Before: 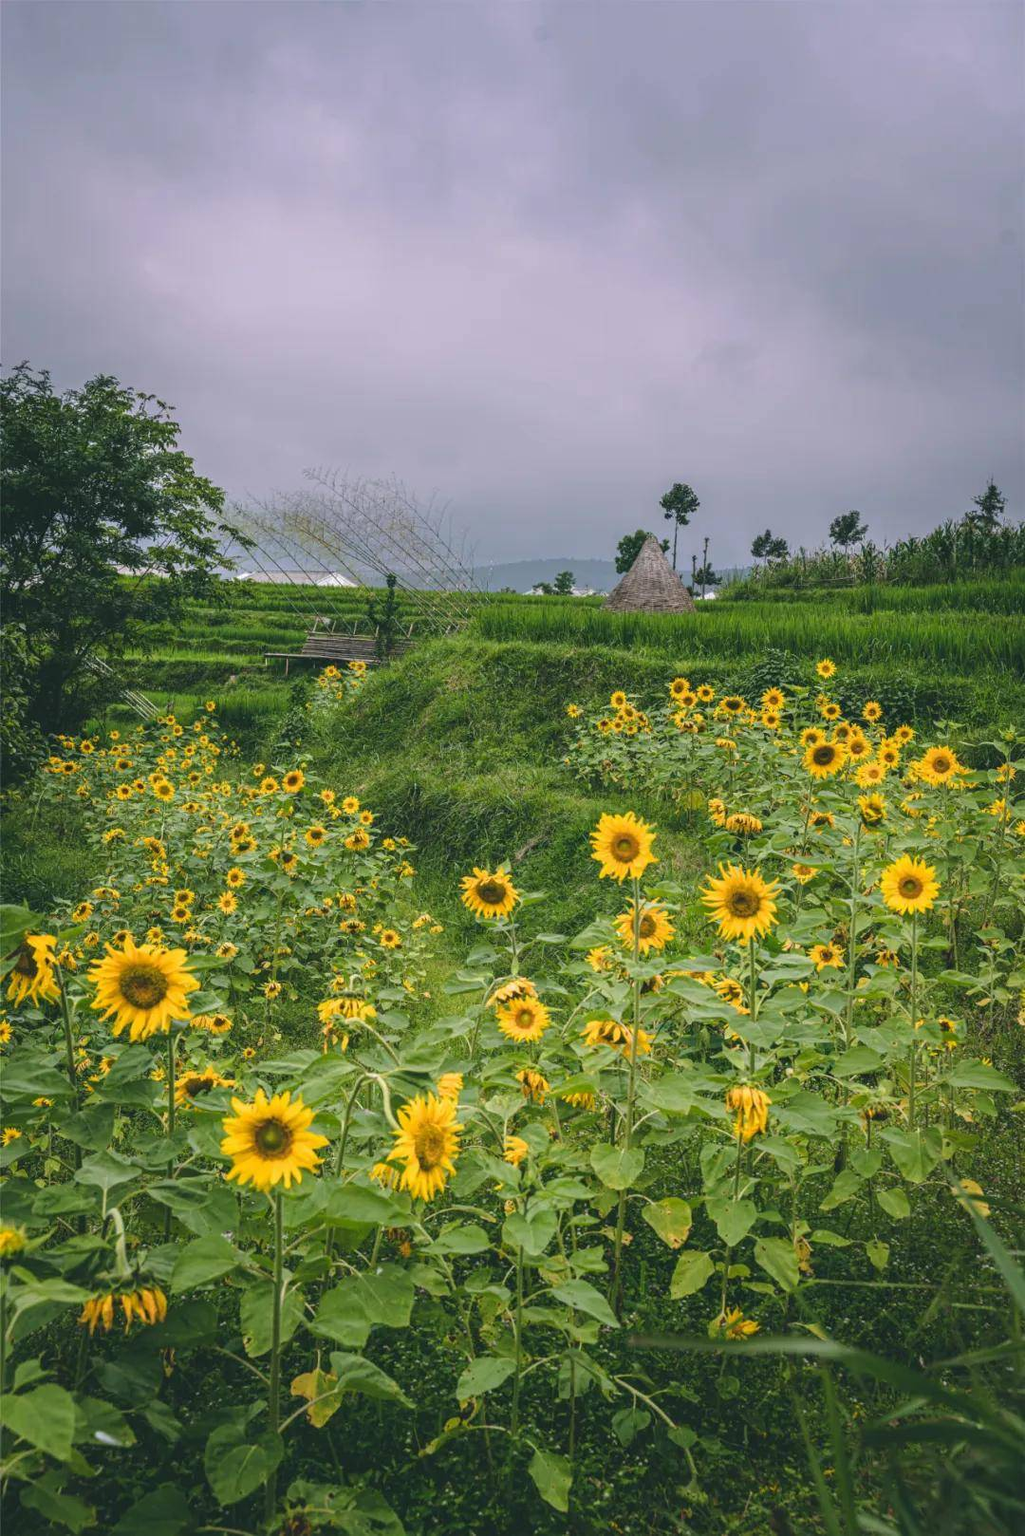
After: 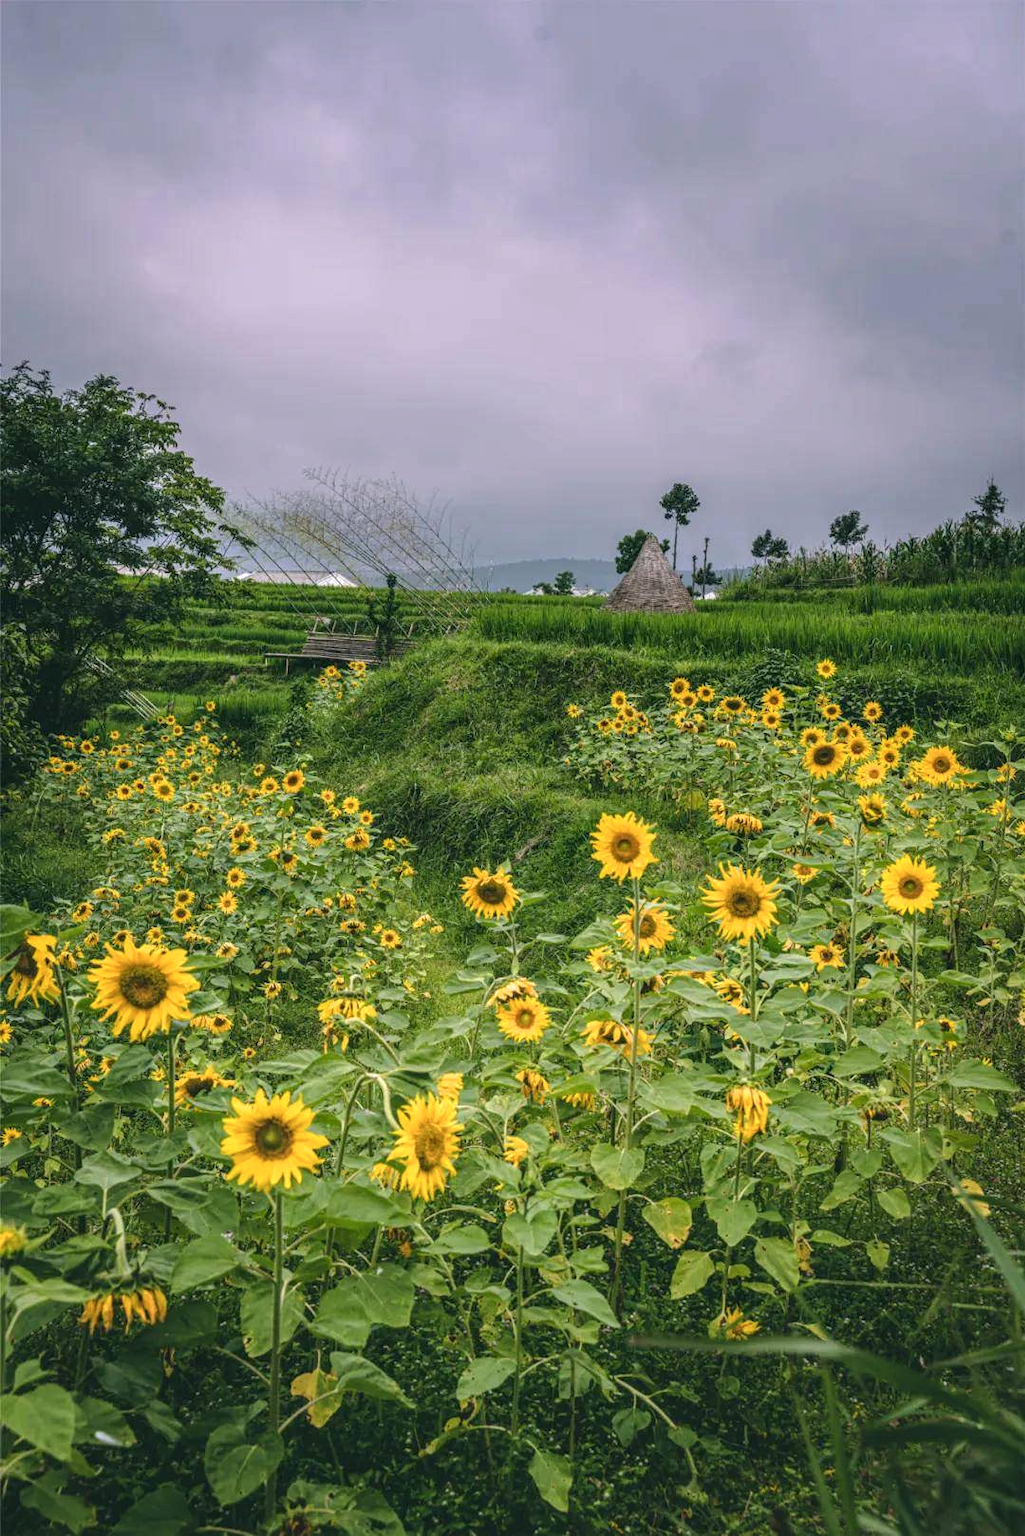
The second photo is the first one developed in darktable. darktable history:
local contrast: detail 130%
color balance rgb: shadows lift › chroma 0.786%, shadows lift › hue 111.58°, highlights gain › chroma 0.279%, highlights gain › hue 329.97°, perceptual saturation grading › global saturation -3.476%, global vibrance 14.857%
